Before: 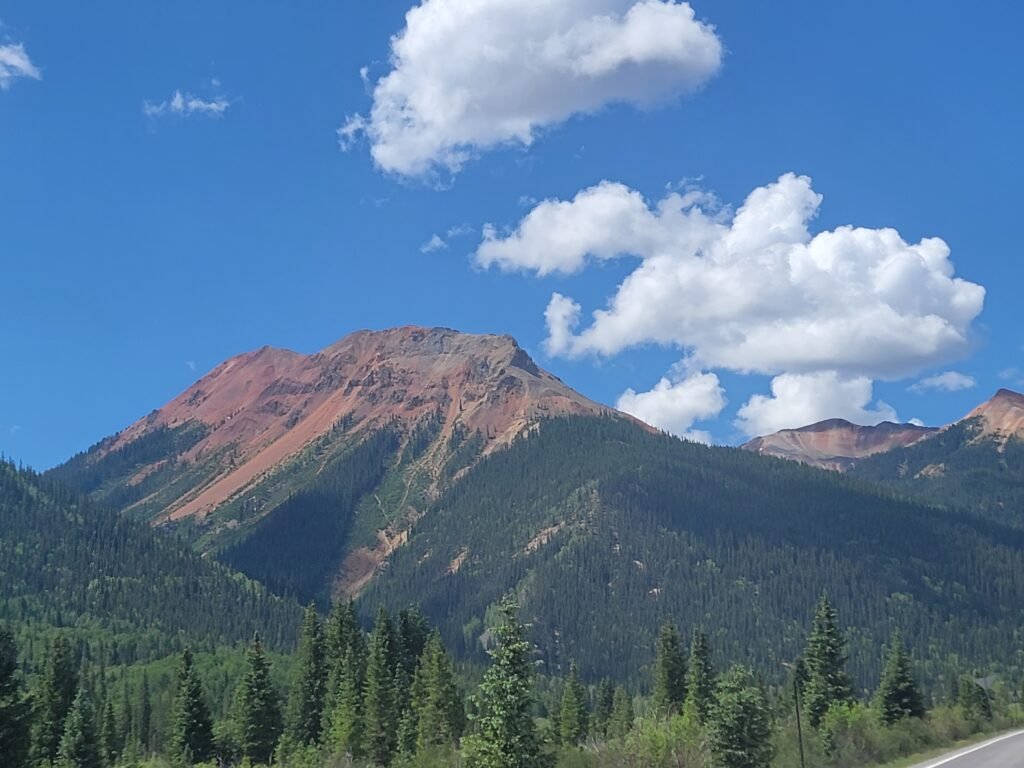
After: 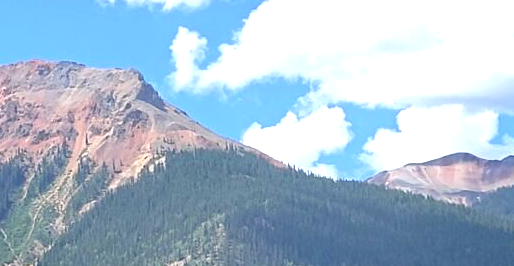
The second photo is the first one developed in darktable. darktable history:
exposure: exposure 1.15 EV, compensate highlight preservation false
crop: left 36.607%, top 34.735%, right 13.146%, bottom 30.611%
